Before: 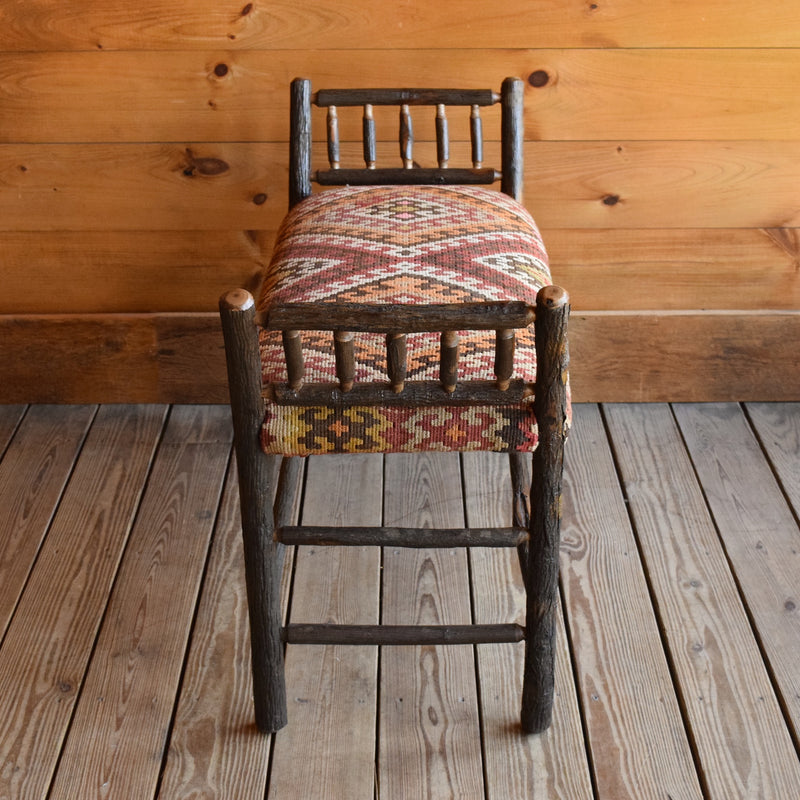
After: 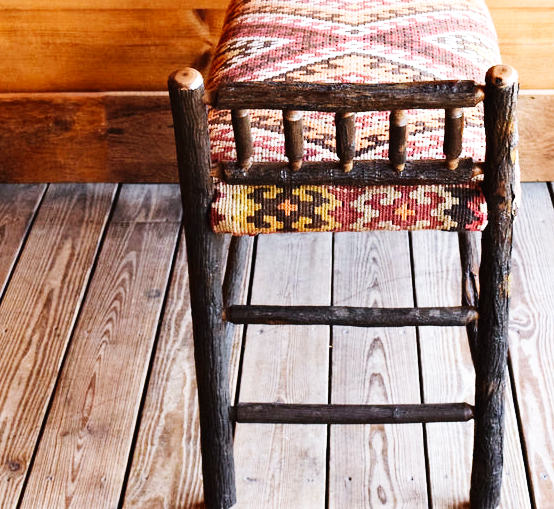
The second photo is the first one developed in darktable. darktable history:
tone equalizer: -8 EV -0.417 EV, -7 EV -0.389 EV, -6 EV -0.333 EV, -5 EV -0.222 EV, -3 EV 0.222 EV, -2 EV 0.333 EV, -1 EV 0.389 EV, +0 EV 0.417 EV, edges refinement/feathering 500, mask exposure compensation -1.25 EV, preserve details no
color calibration: illuminant as shot in camera, x 0.366, y 0.378, temperature 4425.7 K, saturation algorithm version 1 (2020)
crop: left 6.488%, top 27.668%, right 24.183%, bottom 8.656%
base curve: curves: ch0 [(0, 0.003) (0.001, 0.002) (0.006, 0.004) (0.02, 0.022) (0.048, 0.086) (0.094, 0.234) (0.162, 0.431) (0.258, 0.629) (0.385, 0.8) (0.548, 0.918) (0.751, 0.988) (1, 1)], preserve colors none
